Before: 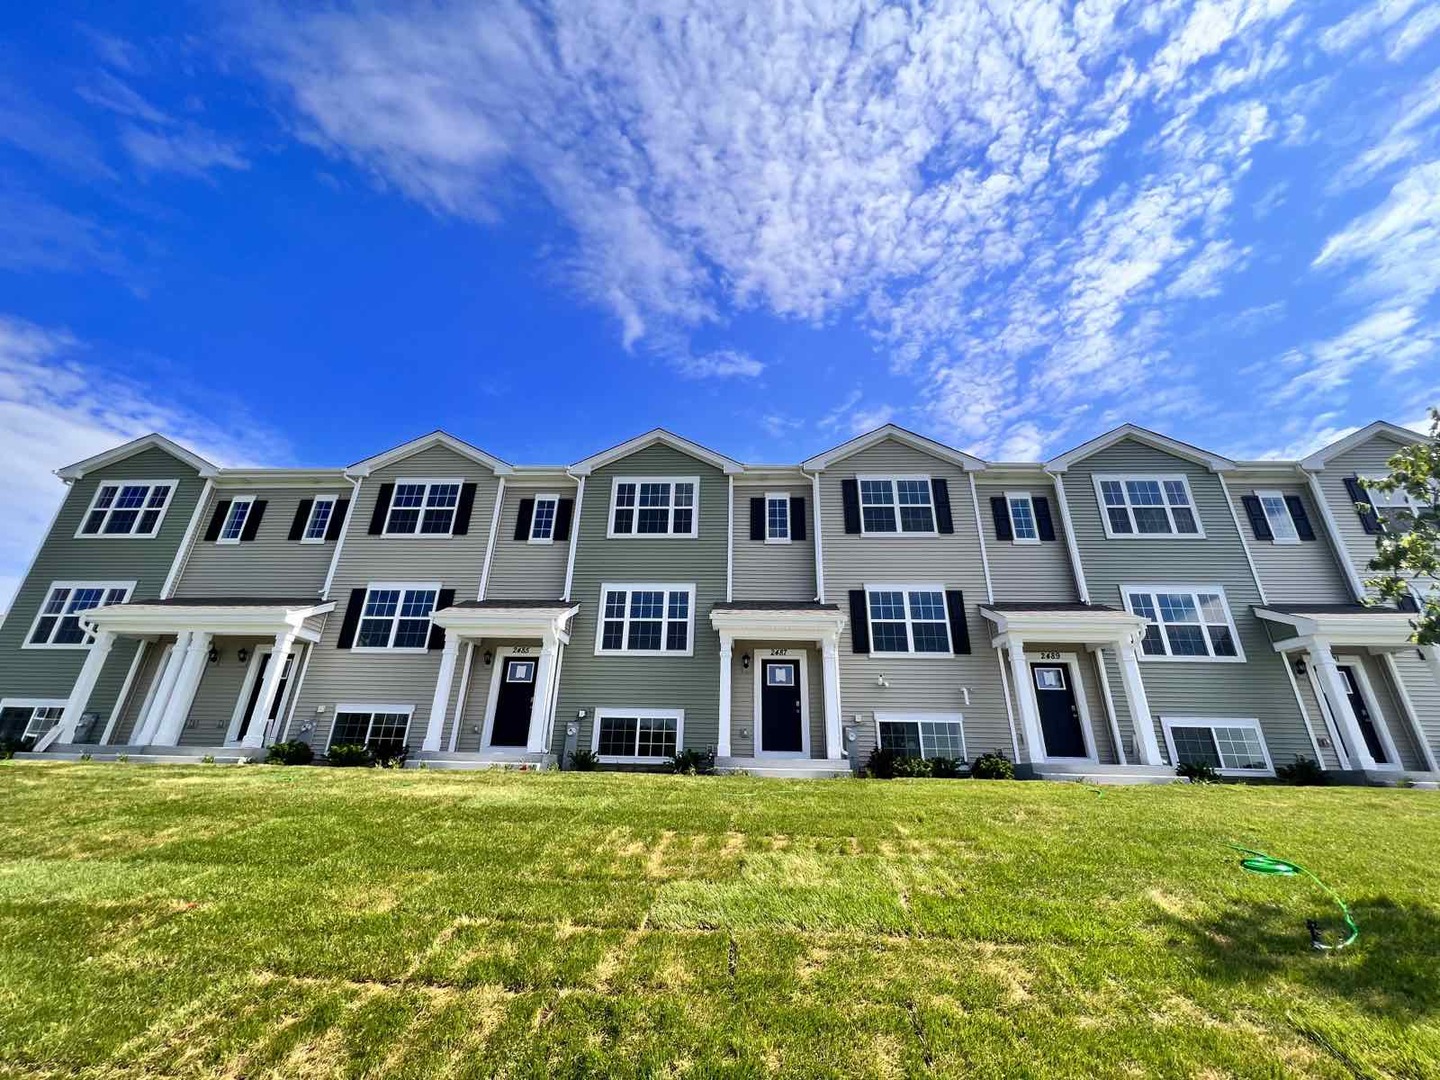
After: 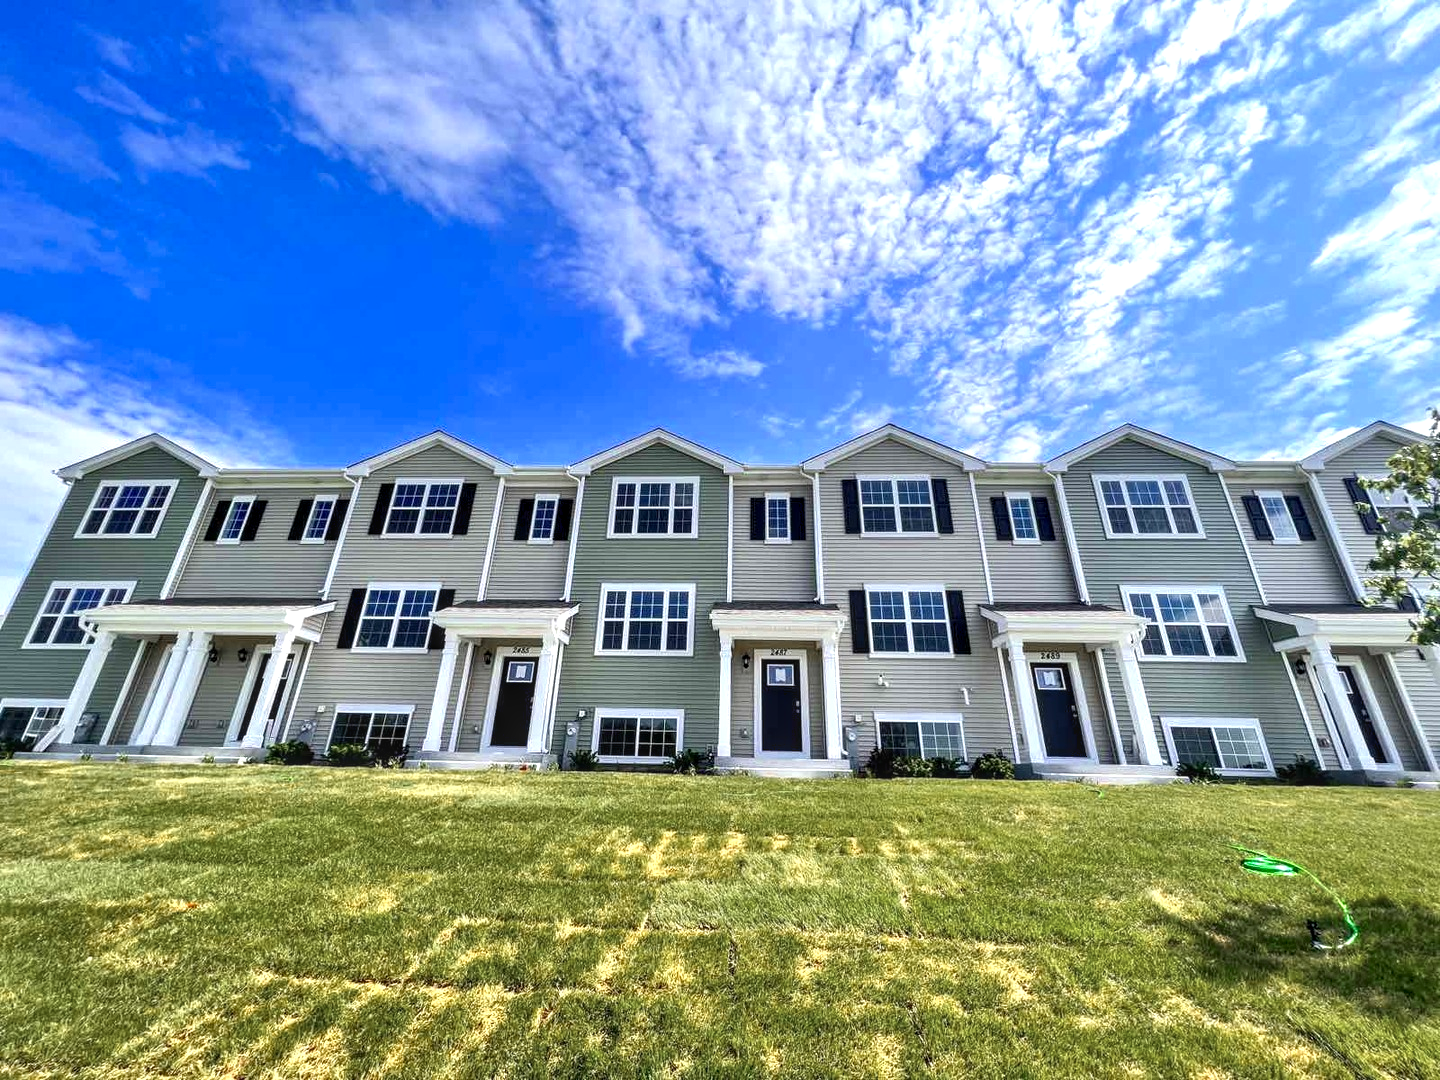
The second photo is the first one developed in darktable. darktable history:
exposure: black level correction 0.001, exposure 0.5 EV, compensate highlight preservation false
color zones: curves: ch0 [(0.11, 0.396) (0.195, 0.36) (0.25, 0.5) (0.303, 0.412) (0.357, 0.544) (0.75, 0.5) (0.967, 0.328)]; ch1 [(0, 0.468) (0.112, 0.512) (0.202, 0.6) (0.25, 0.5) (0.307, 0.352) (0.357, 0.544) (0.75, 0.5) (0.963, 0.524)]
local contrast: on, module defaults
